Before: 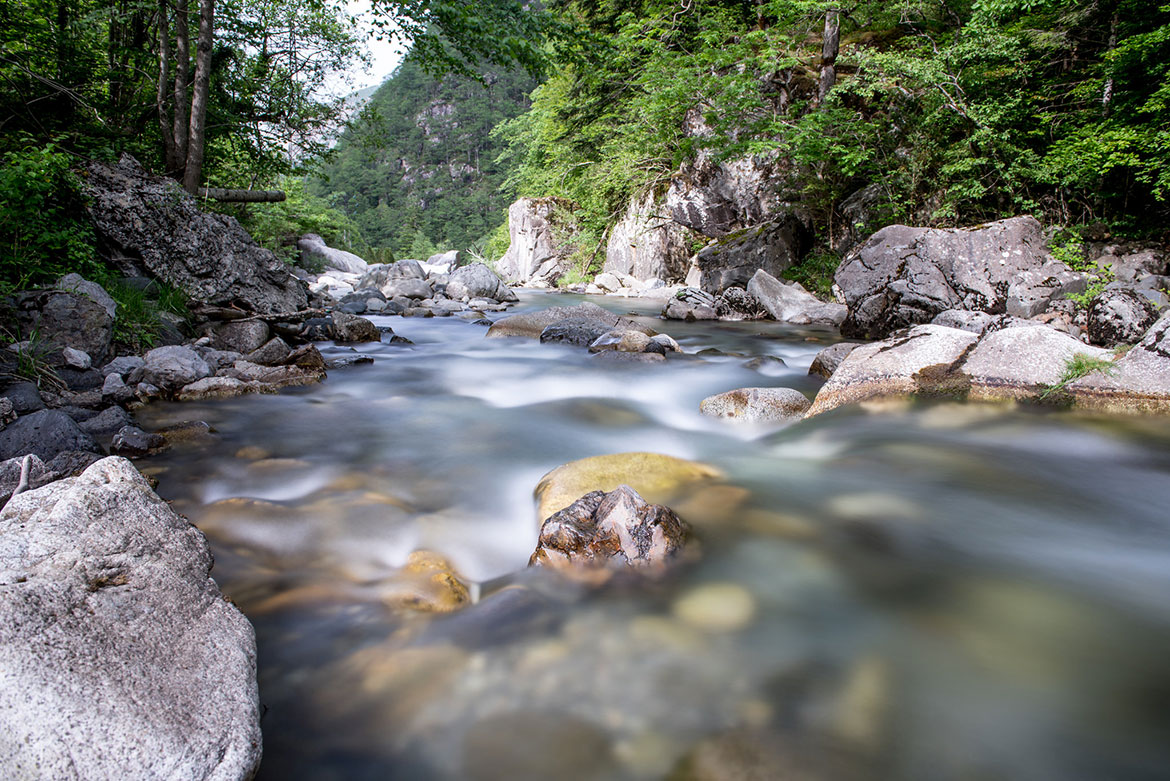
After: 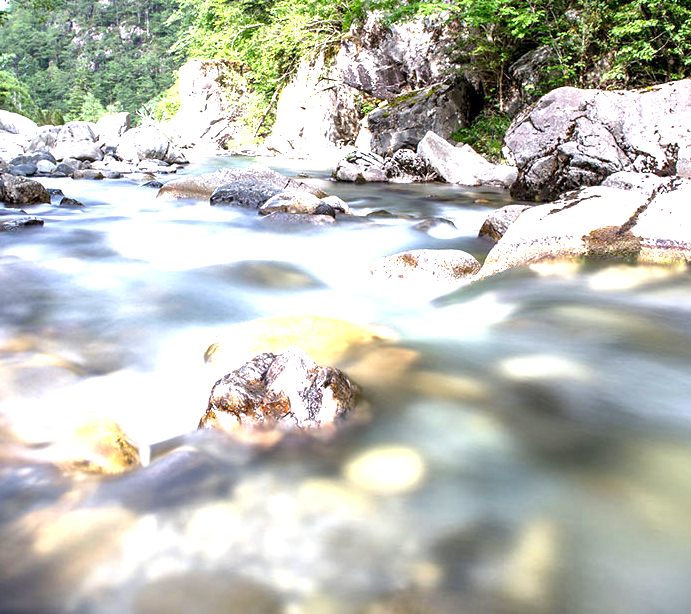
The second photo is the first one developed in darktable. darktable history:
exposure: black level correction 0, exposure 1.45 EV, compensate exposure bias true, compensate highlight preservation false
crop and rotate: left 28.256%, top 17.734%, right 12.656%, bottom 3.573%
local contrast: mode bilateral grid, contrast 20, coarseness 50, detail 150%, midtone range 0.2
